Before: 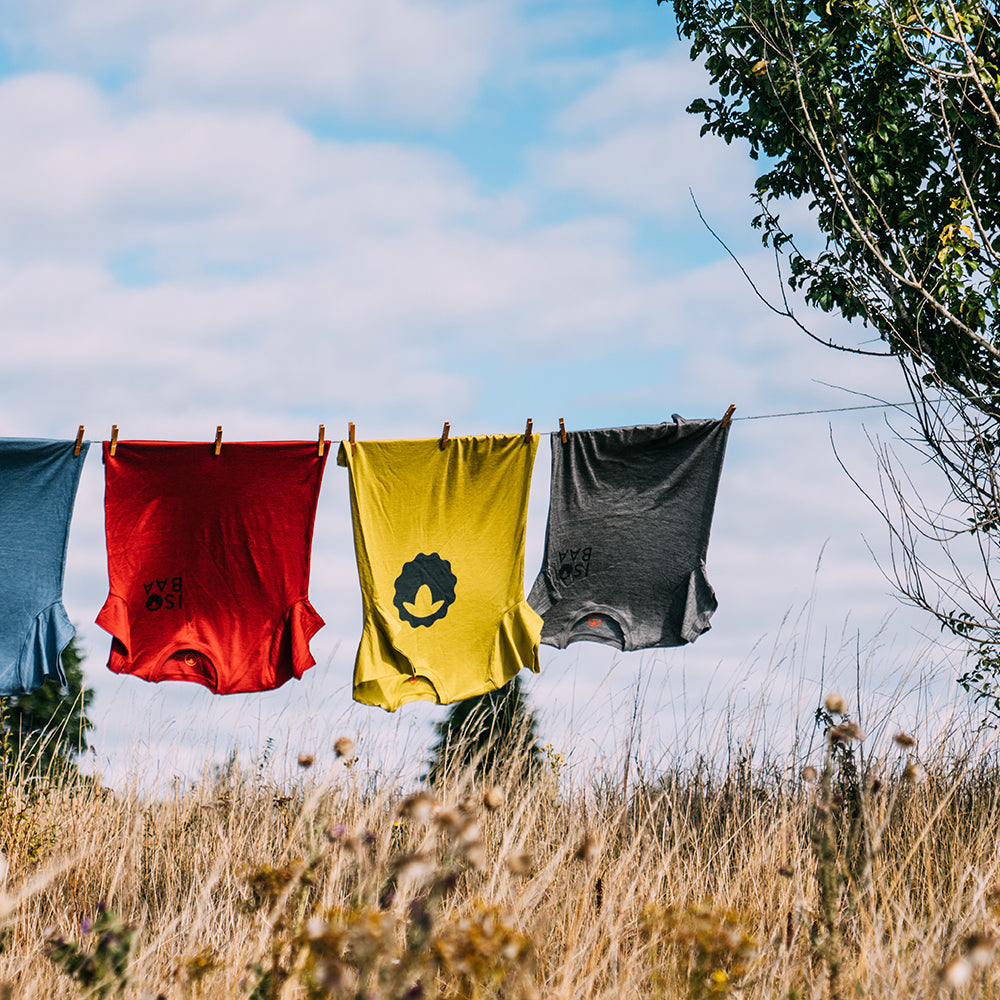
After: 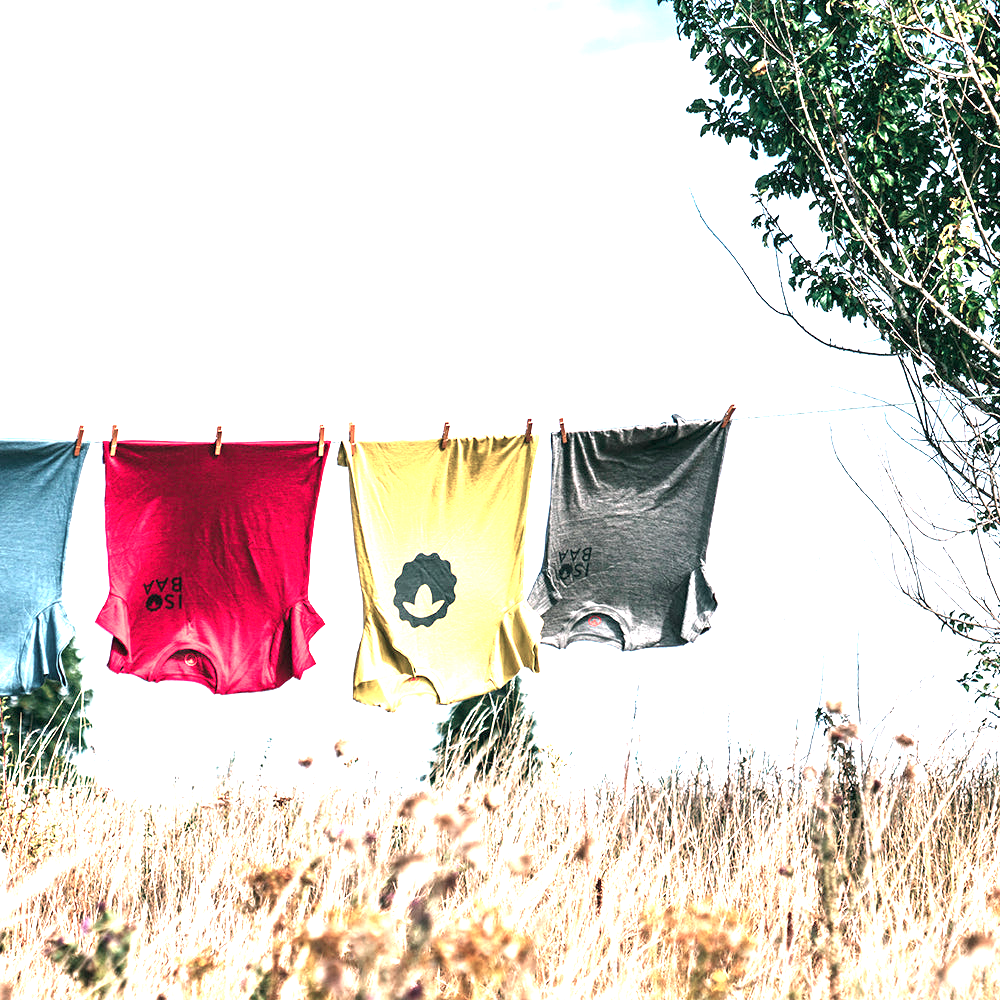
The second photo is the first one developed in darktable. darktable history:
white balance: emerald 1
exposure: exposure 2 EV, compensate highlight preservation false
color contrast: blue-yellow contrast 0.62
